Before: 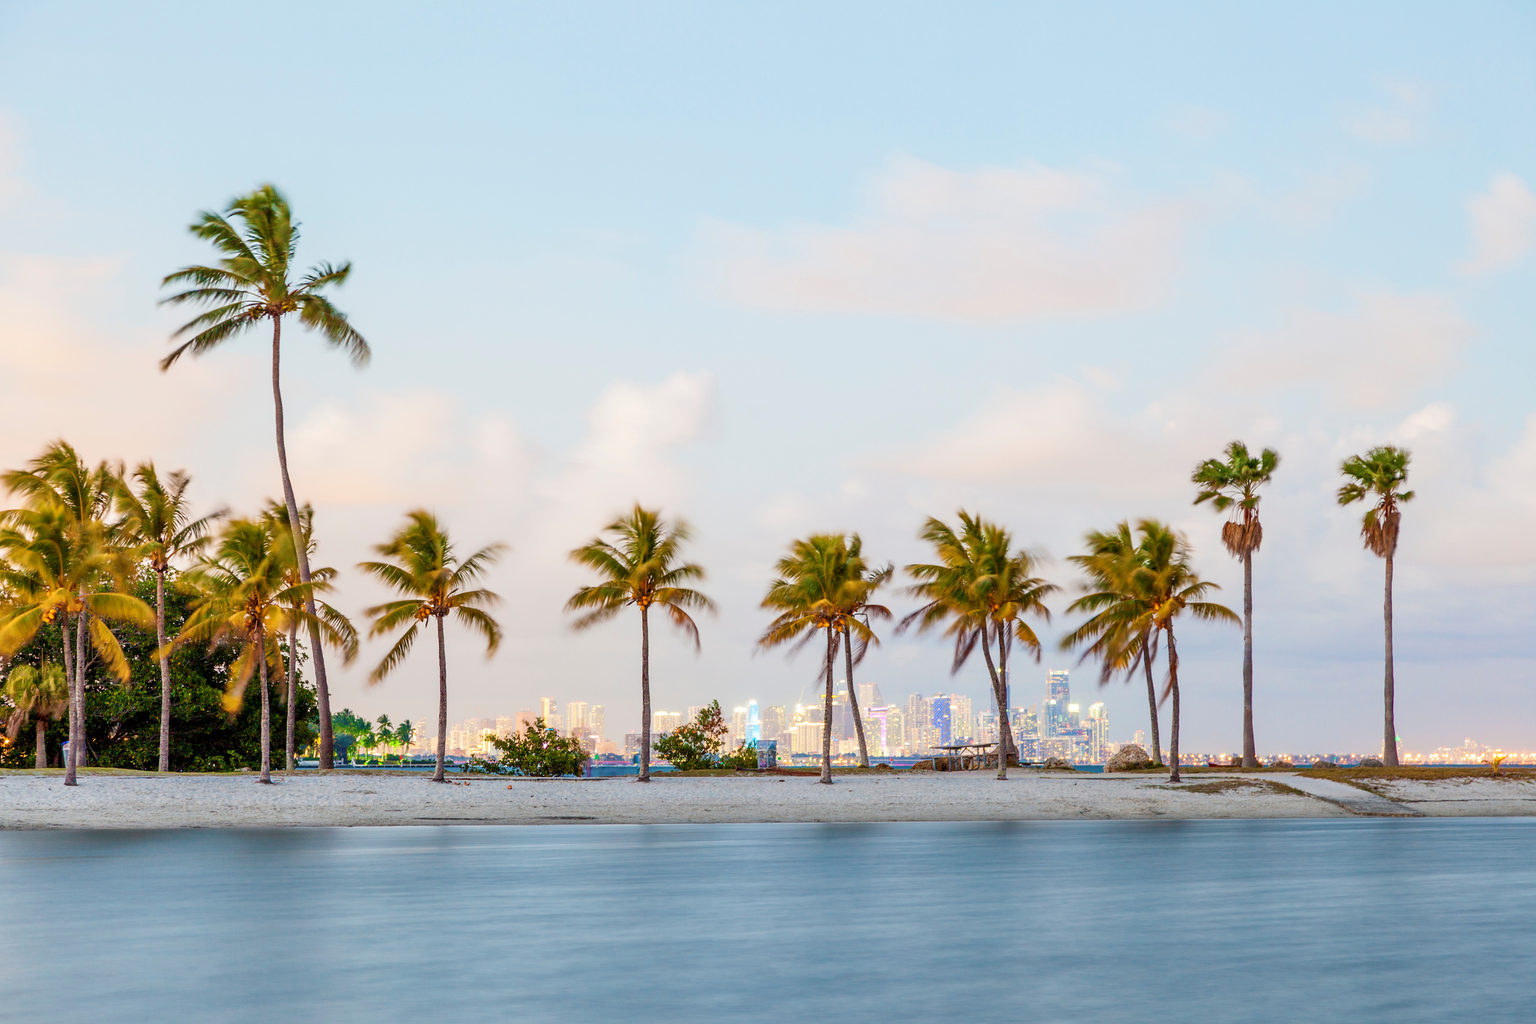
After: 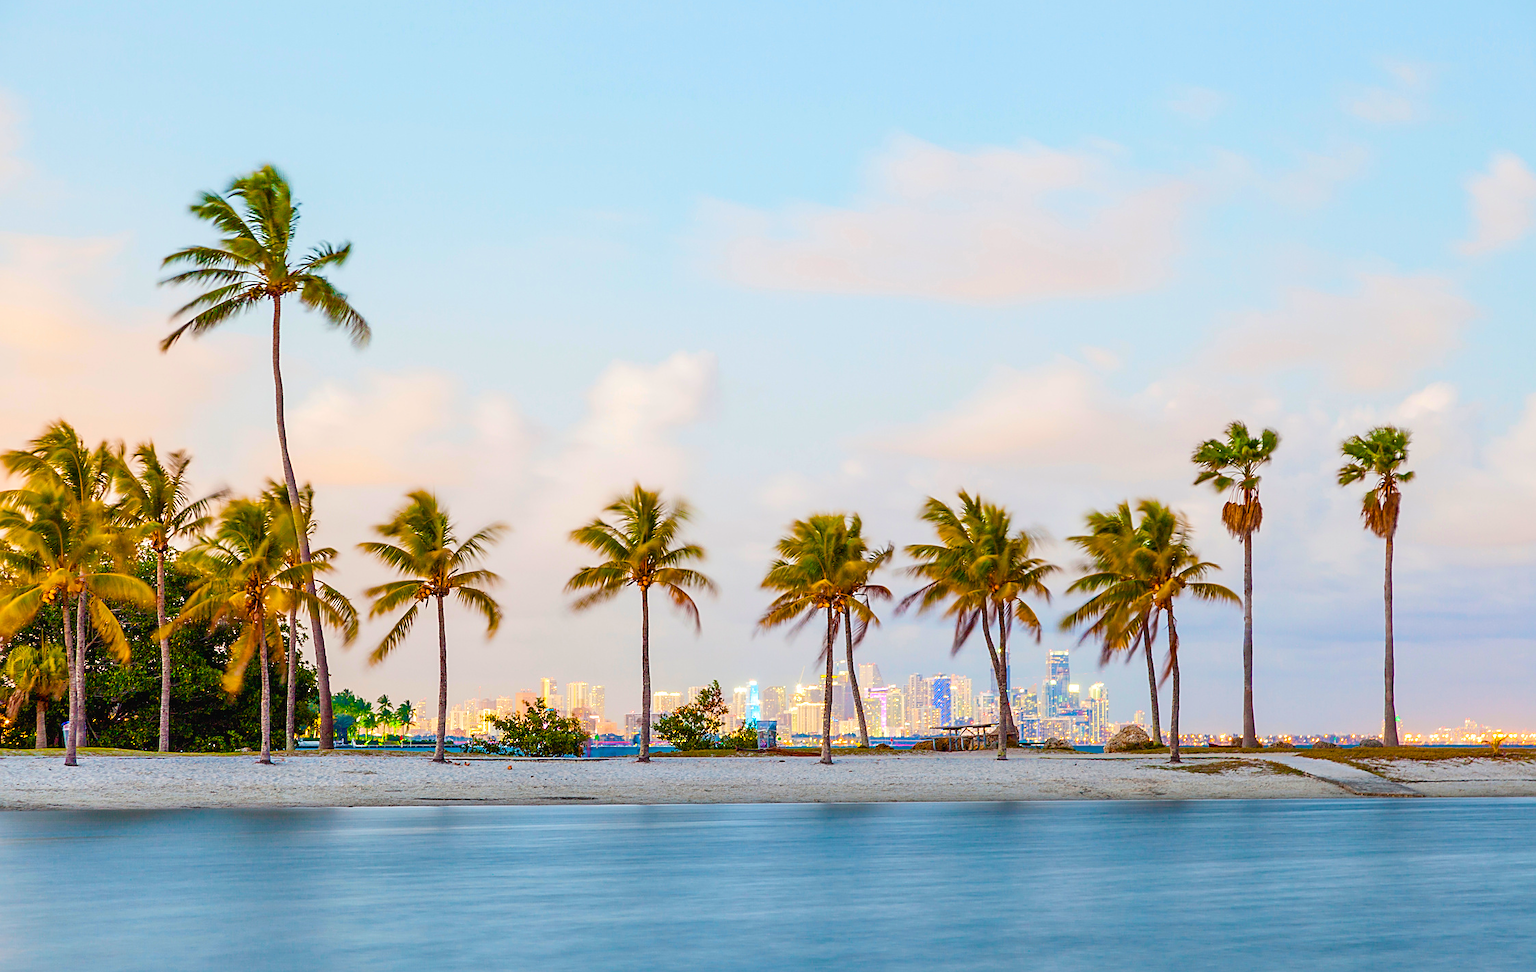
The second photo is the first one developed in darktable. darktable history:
color balance rgb: global offset › luminance 0.236%, global offset › hue 170.61°, linear chroma grading › global chroma 9.427%, perceptual saturation grading › global saturation 49.897%
crop and rotate: top 1.979%, bottom 3.088%
sharpen: on, module defaults
local contrast: mode bilateral grid, contrast 10, coarseness 24, detail 115%, midtone range 0.2
levels: mode automatic, levels [0, 0.51, 1]
